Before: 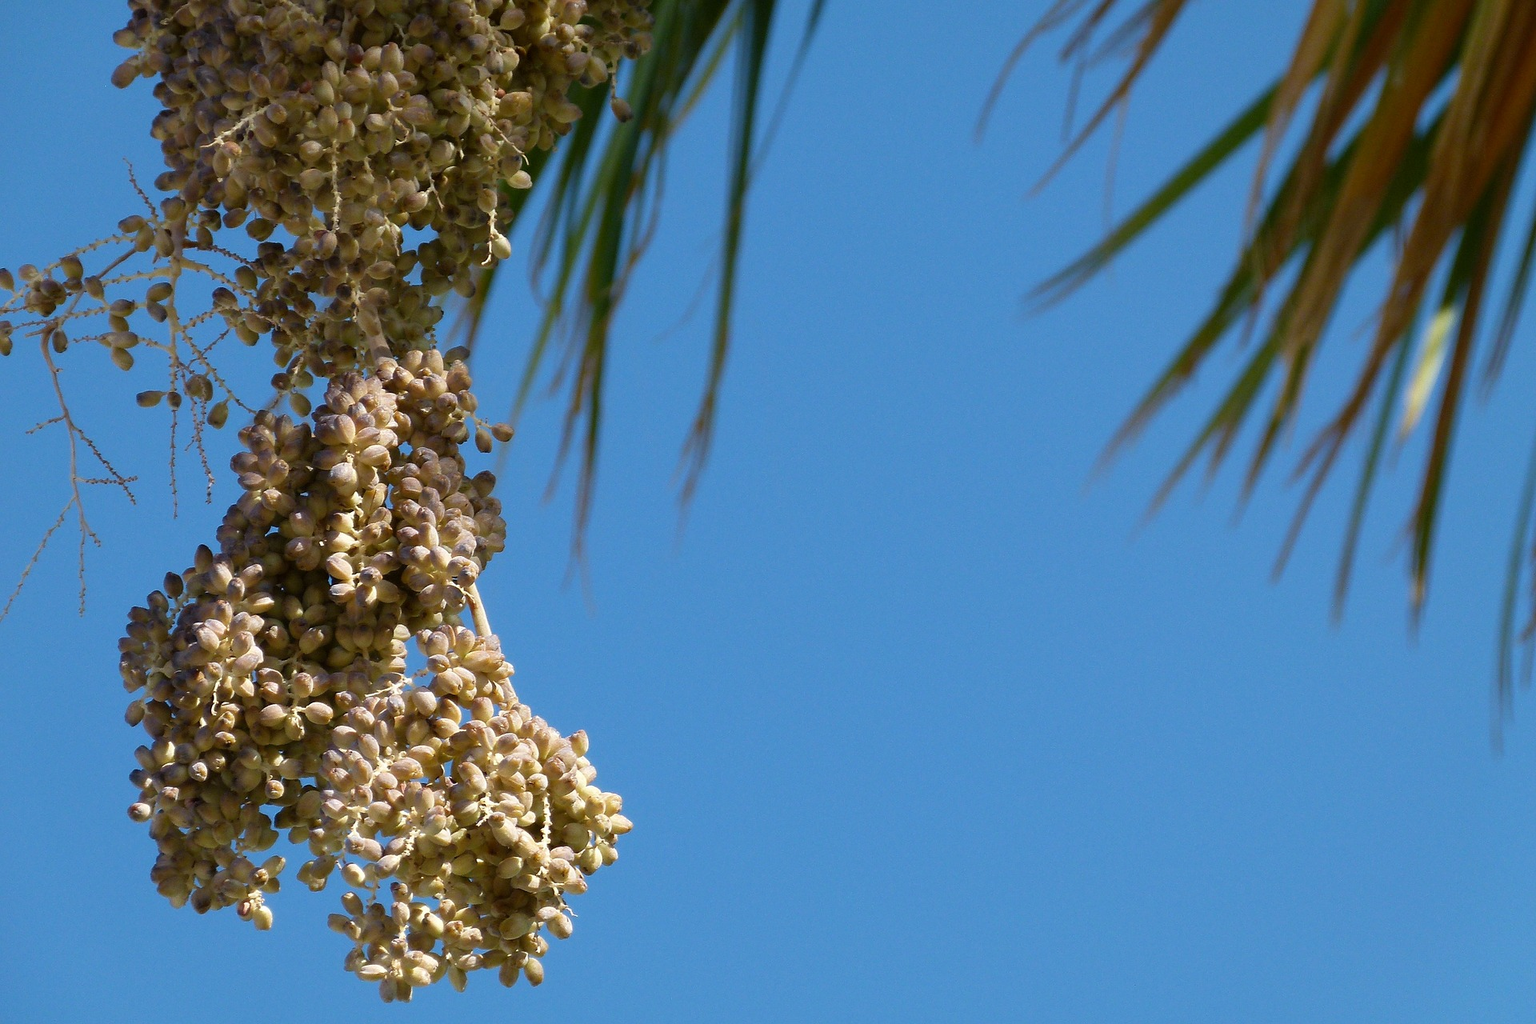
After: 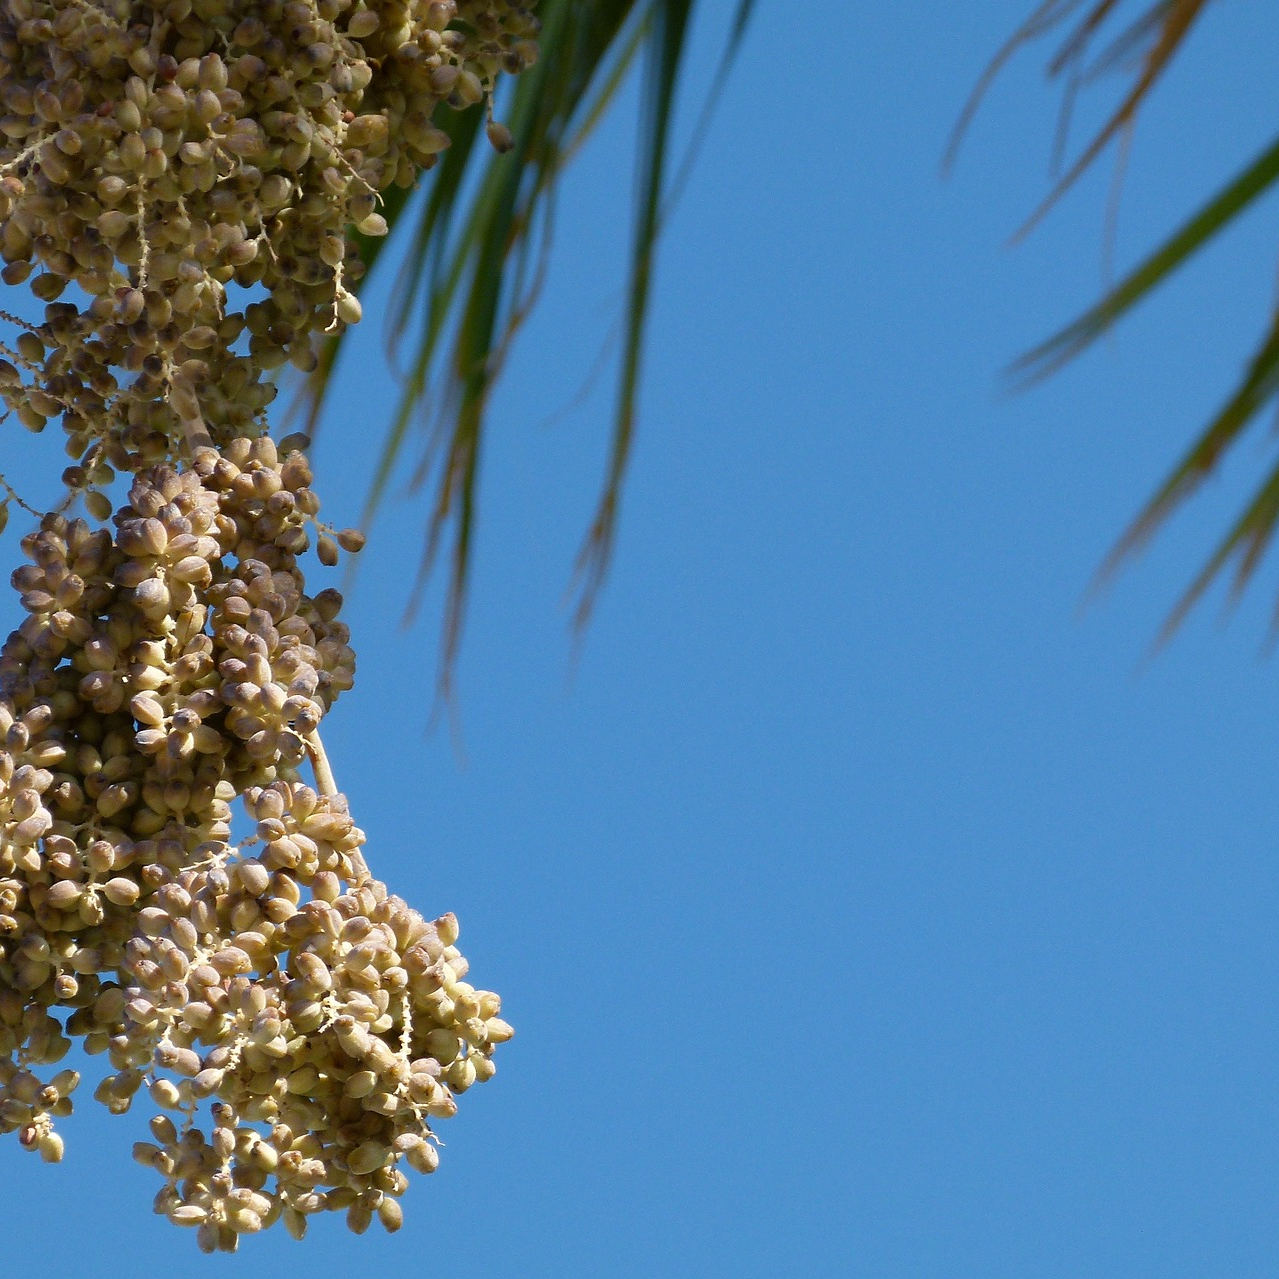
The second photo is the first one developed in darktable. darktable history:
crop and rotate: left 14.467%, right 18.869%
